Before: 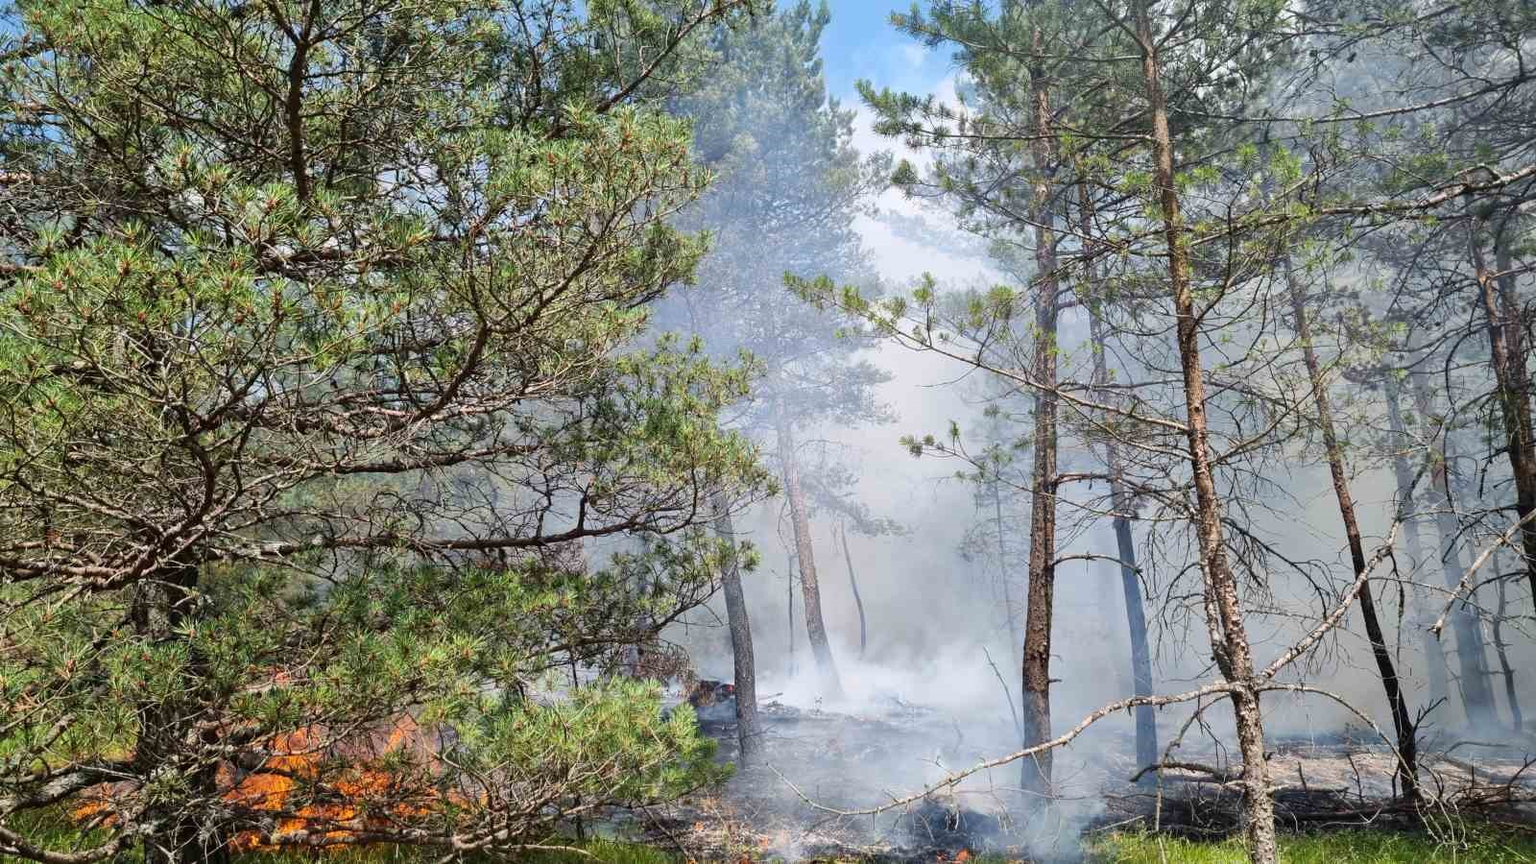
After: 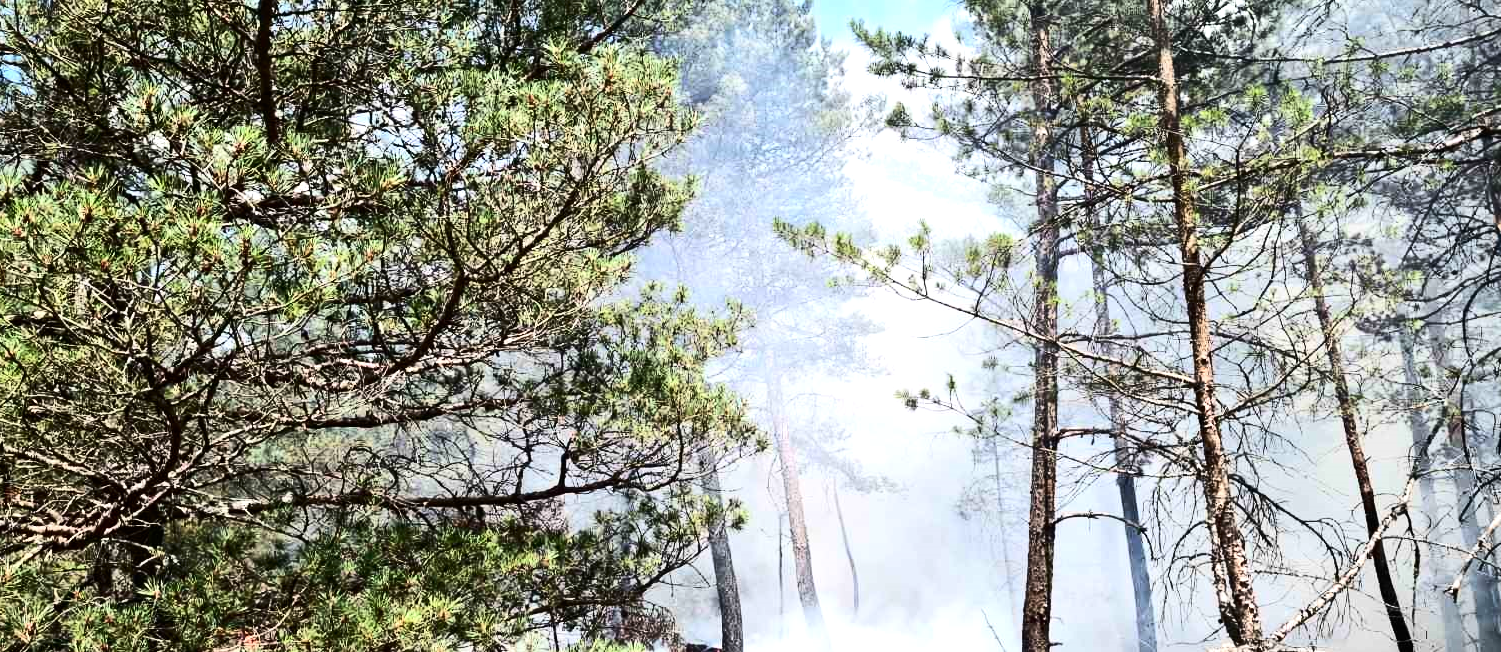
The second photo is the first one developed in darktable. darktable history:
rotate and perspective: automatic cropping off
crop: left 2.737%, top 7.287%, right 3.421%, bottom 20.179%
contrast brightness saturation: contrast 0.28
tone equalizer: -8 EV -0.75 EV, -7 EV -0.7 EV, -6 EV -0.6 EV, -5 EV -0.4 EV, -3 EV 0.4 EV, -2 EV 0.6 EV, -1 EV 0.7 EV, +0 EV 0.75 EV, edges refinement/feathering 500, mask exposure compensation -1.57 EV, preserve details no
